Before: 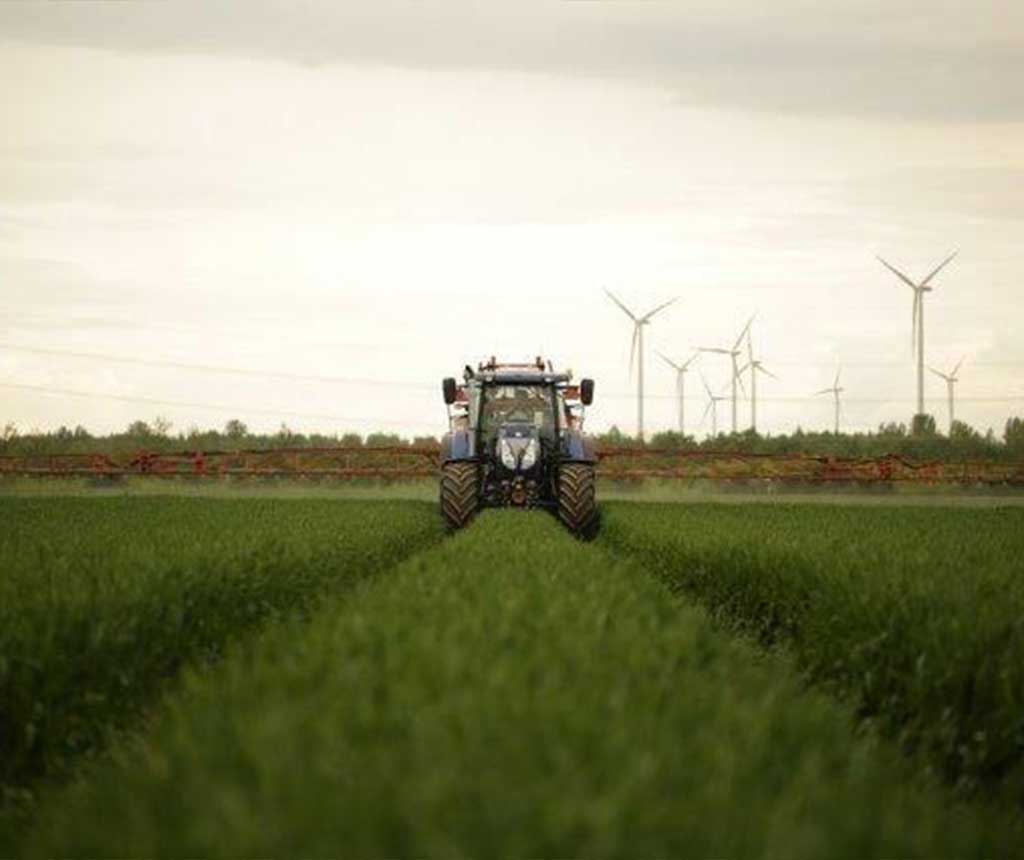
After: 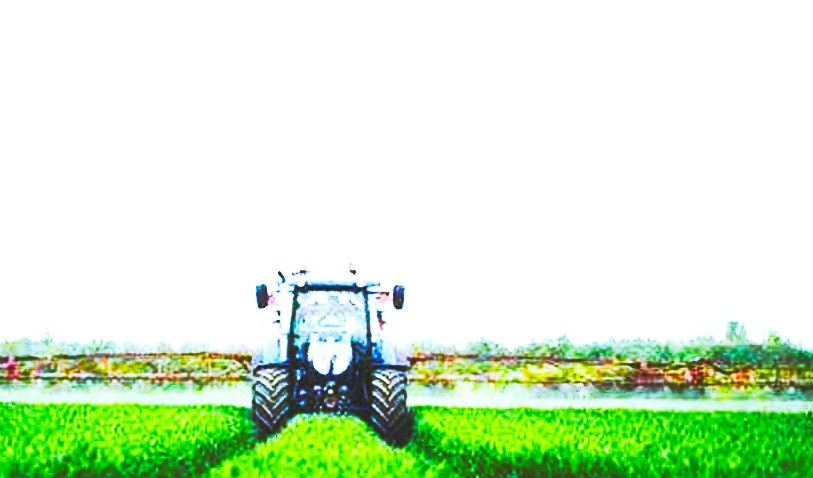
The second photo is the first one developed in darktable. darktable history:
exposure: black level correction 0, exposure 1.1 EV, compensate highlight preservation false
crop: left 18.38%, top 11.092%, right 2.134%, bottom 33.217%
color balance rgb: linear chroma grading › global chroma 15%, perceptual saturation grading › global saturation 30%
color zones: curves: ch0 [(0.224, 0.526) (0.75, 0.5)]; ch1 [(0.055, 0.526) (0.224, 0.761) (0.377, 0.526) (0.75, 0.5)]
white balance: red 0.766, blue 1.537
base curve: curves: ch0 [(0, 0.015) (0.085, 0.116) (0.134, 0.298) (0.19, 0.545) (0.296, 0.764) (0.599, 0.982) (1, 1)], preserve colors none
tone equalizer: -8 EV -0.75 EV, -7 EV -0.7 EV, -6 EV -0.6 EV, -5 EV -0.4 EV, -3 EV 0.4 EV, -2 EV 0.6 EV, -1 EV 0.7 EV, +0 EV 0.75 EV, edges refinement/feathering 500, mask exposure compensation -1.57 EV, preserve details no
